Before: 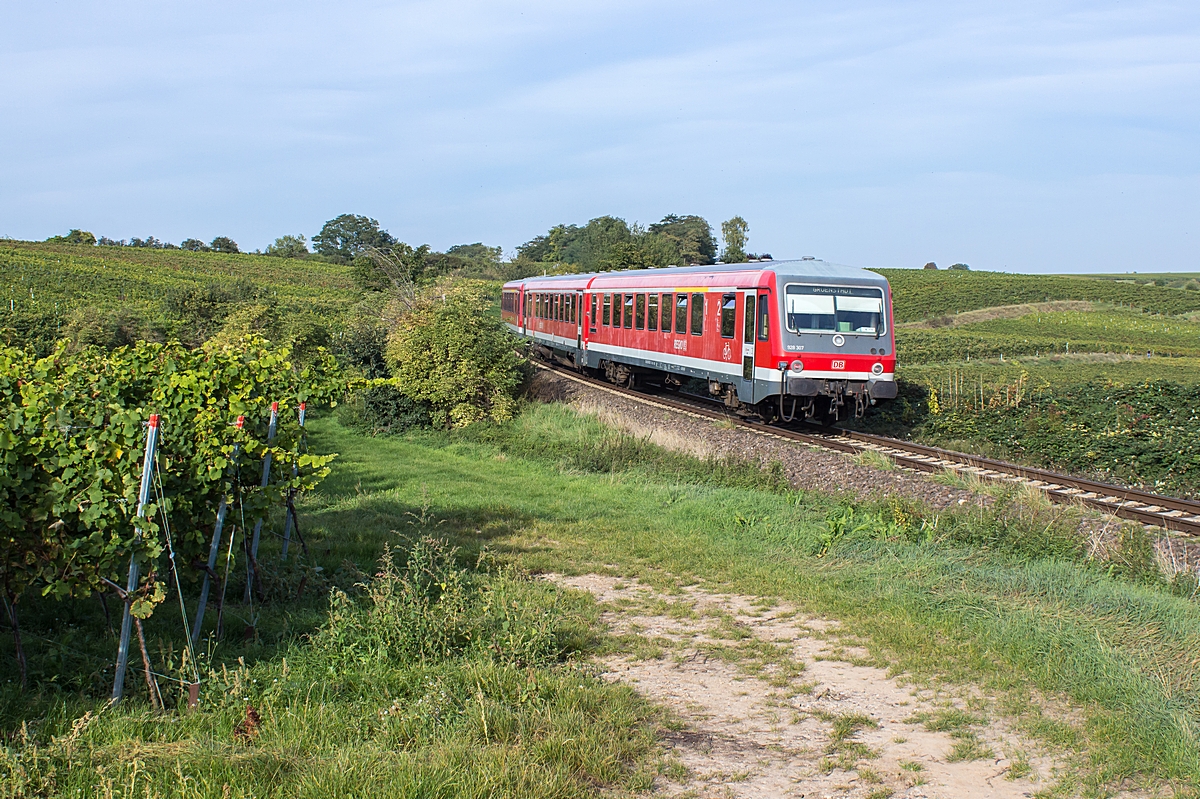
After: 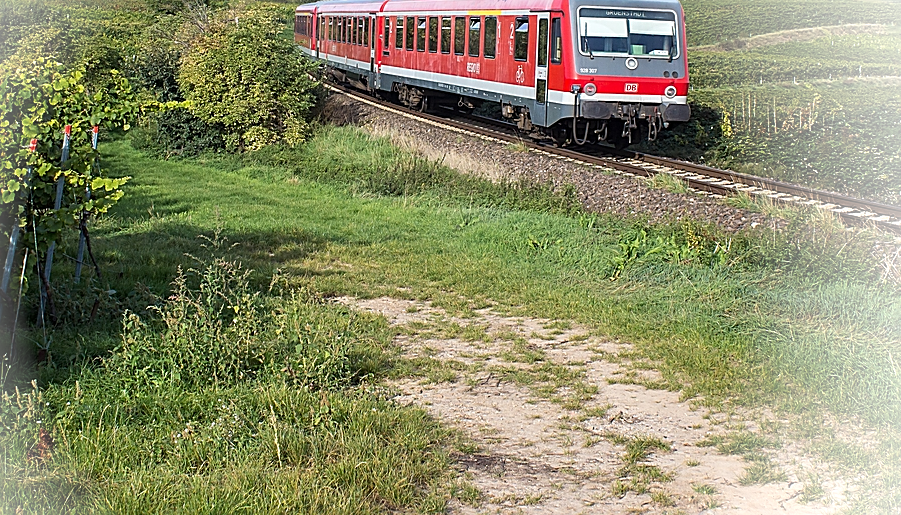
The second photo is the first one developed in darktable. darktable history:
crop and rotate: left 17.327%, top 34.67%, right 7.51%, bottom 0.833%
sharpen: on, module defaults
vignetting: fall-off radius 81.49%, brightness 0.986, saturation -0.49, center (-0.147, 0.019), unbound false
